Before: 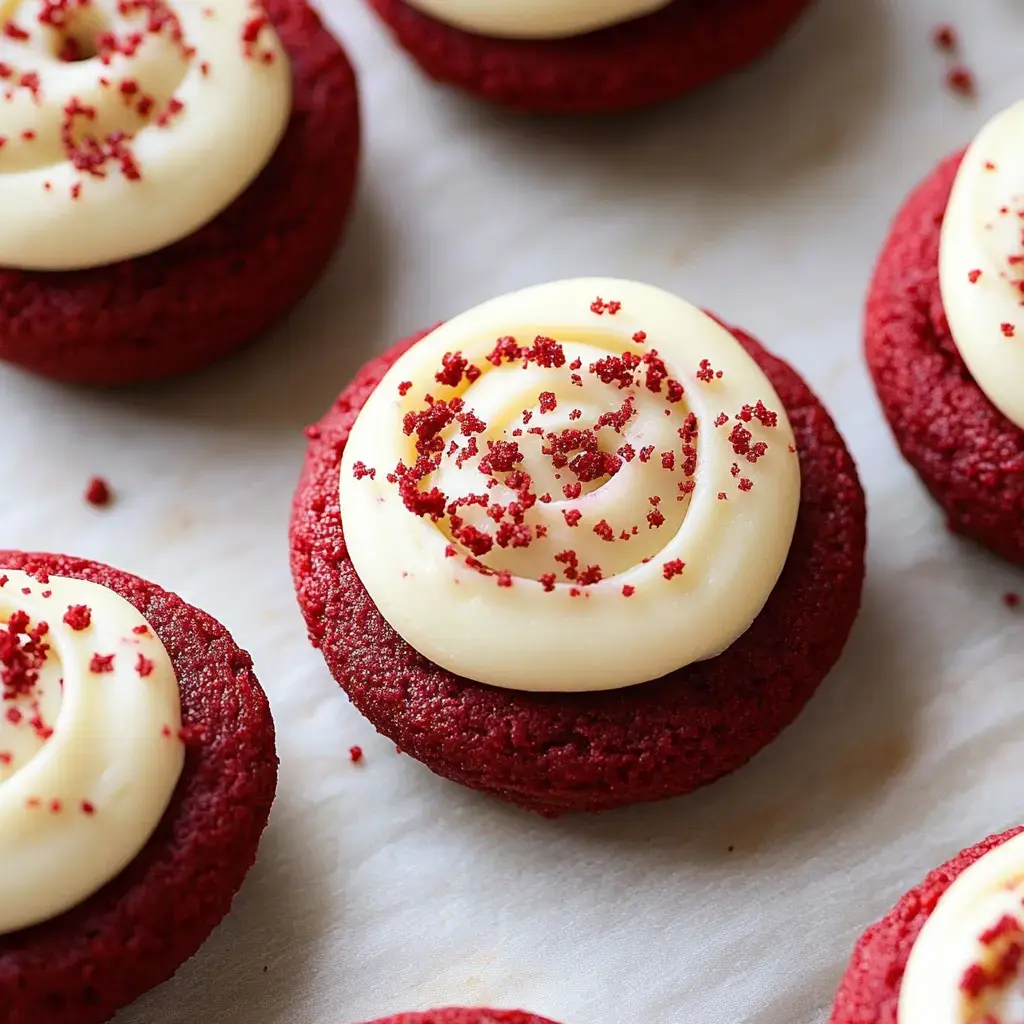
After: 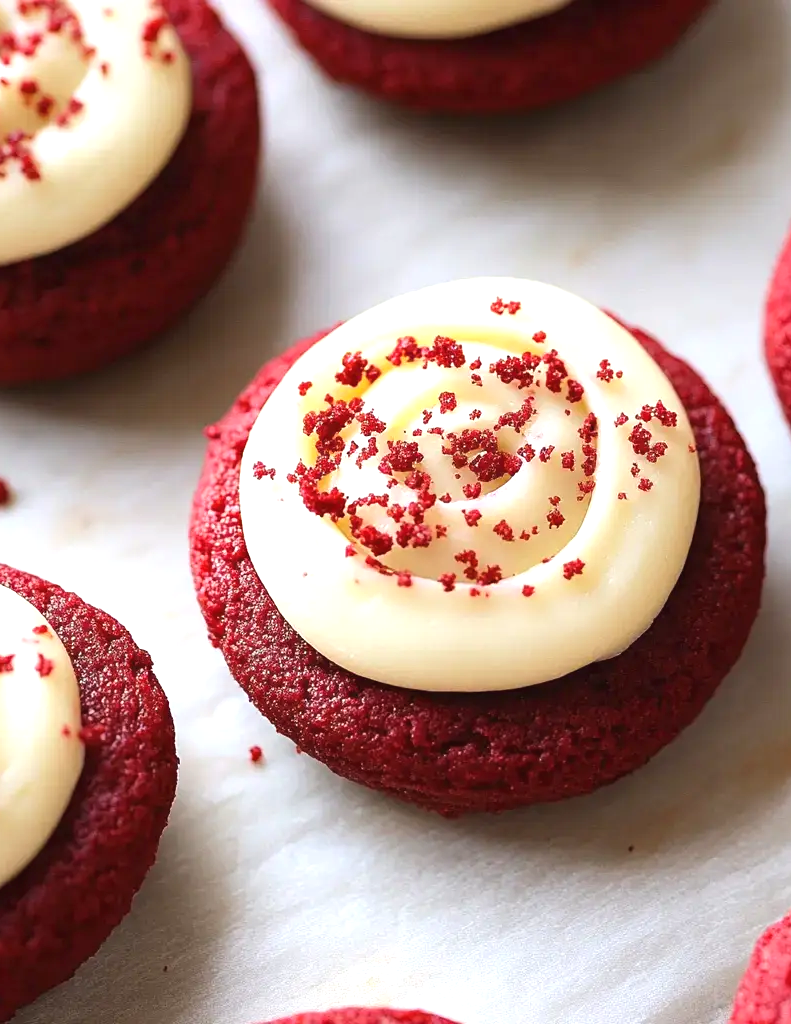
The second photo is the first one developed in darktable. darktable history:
crop: left 9.852%, right 12.895%
exposure: black level correction -0.001, exposure 0.532 EV, compensate highlight preservation false
